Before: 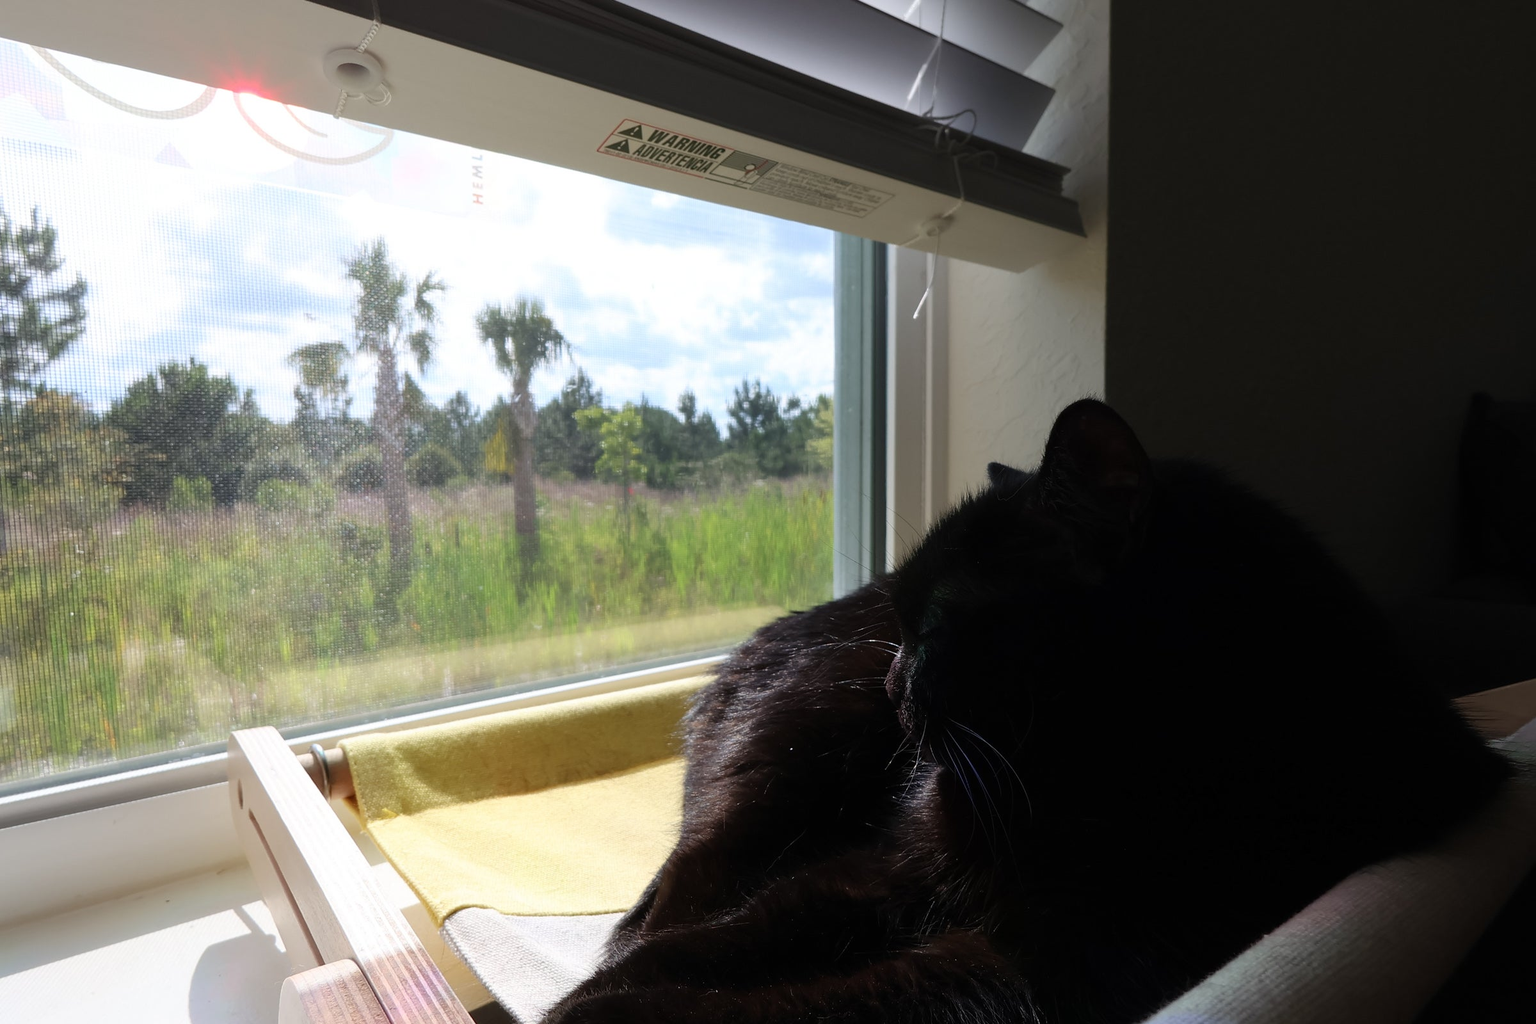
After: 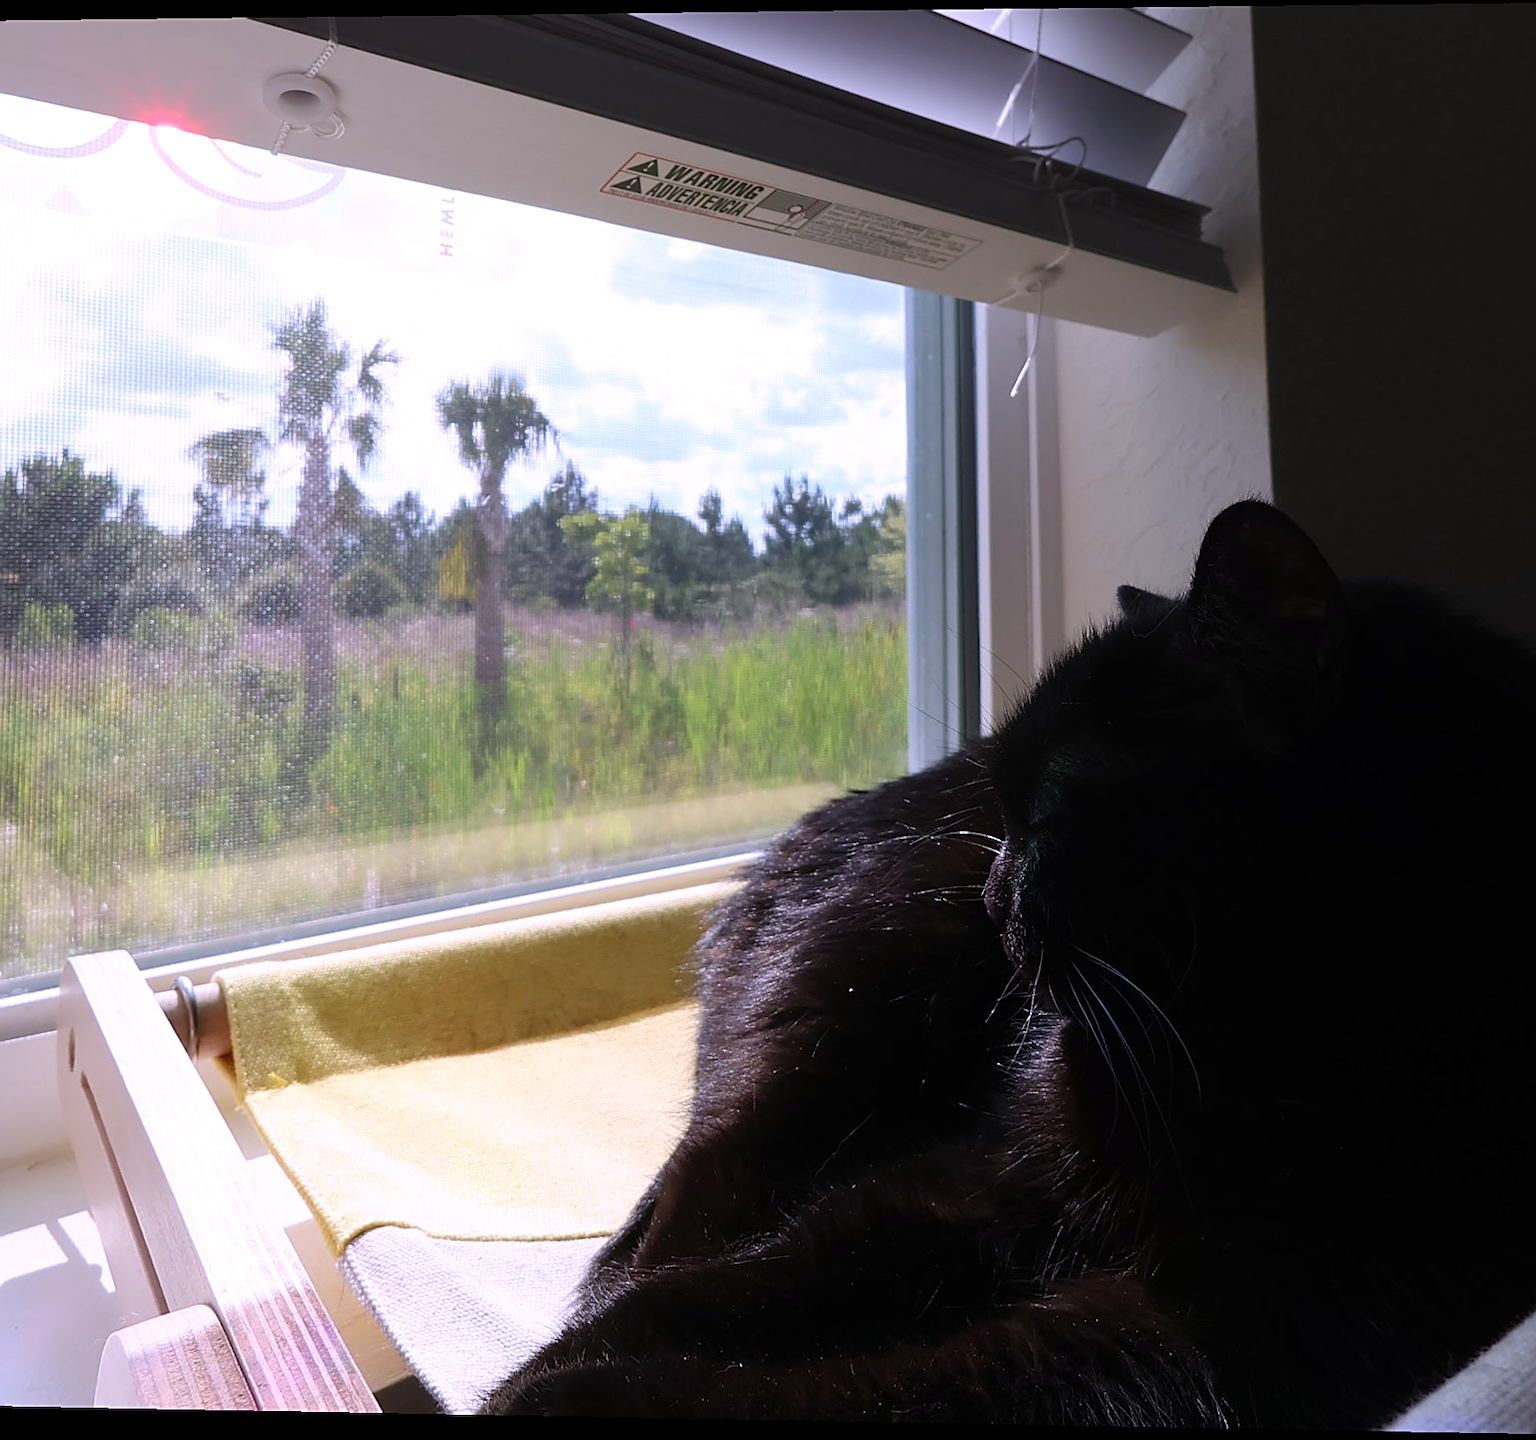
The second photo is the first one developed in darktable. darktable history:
crop and rotate: left 13.342%, right 19.991%
white balance: red 1.042, blue 1.17
rotate and perspective: rotation 0.128°, lens shift (vertical) -0.181, lens shift (horizontal) -0.044, shear 0.001, automatic cropping off
sharpen: on, module defaults
